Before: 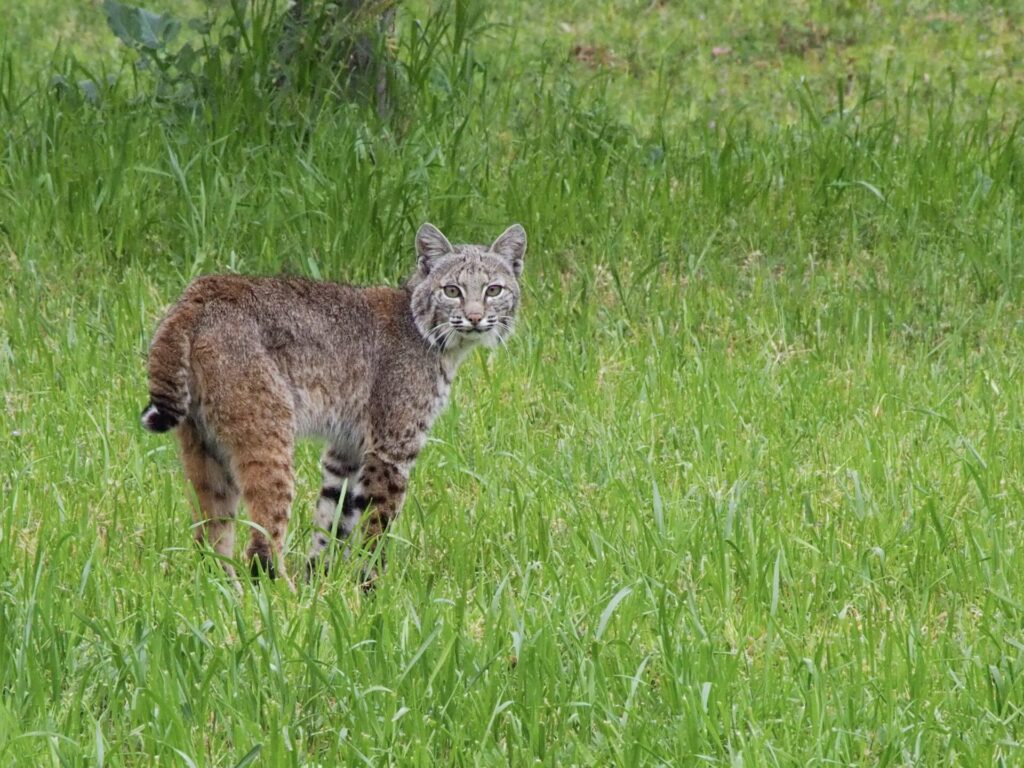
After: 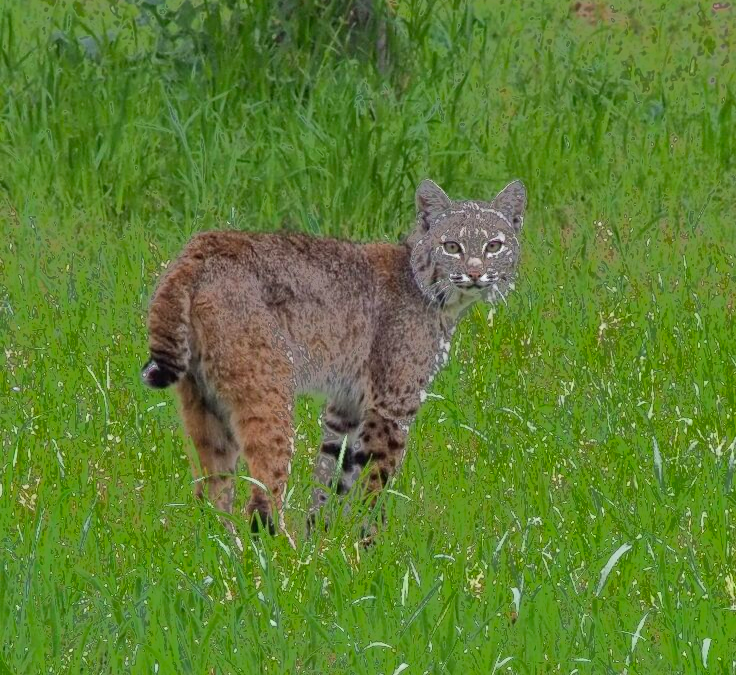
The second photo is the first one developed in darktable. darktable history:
crop: top 5.803%, right 27.864%, bottom 5.804%
fill light: exposure -0.73 EV, center 0.69, width 2.2
white balance: emerald 1
